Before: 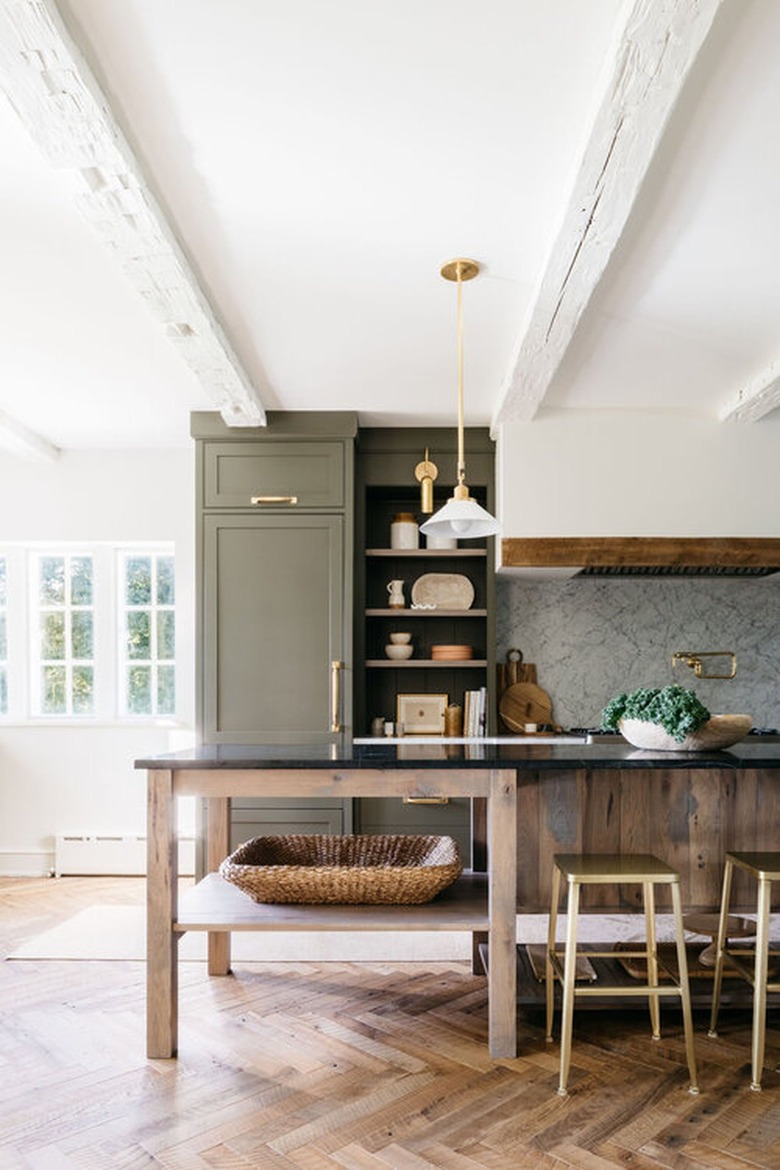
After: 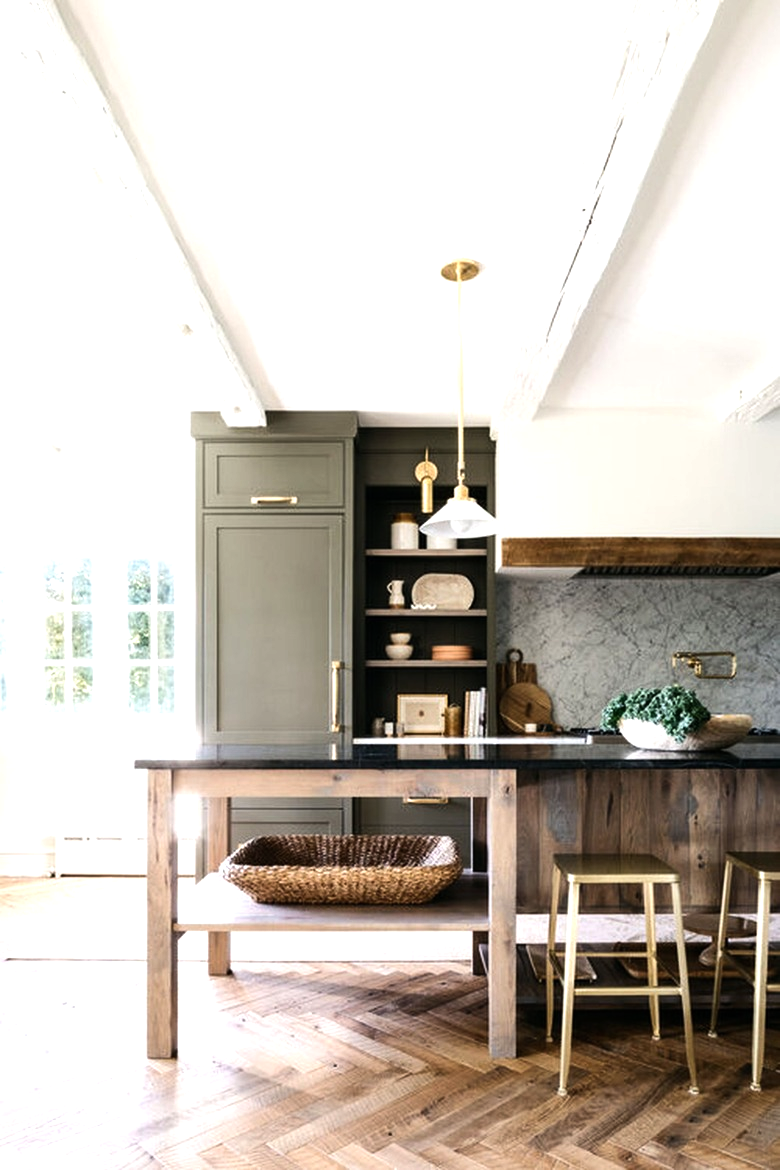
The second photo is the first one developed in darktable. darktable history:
tone equalizer: -8 EV -0.744 EV, -7 EV -0.694 EV, -6 EV -0.605 EV, -5 EV -0.368 EV, -3 EV 0.388 EV, -2 EV 0.6 EV, -1 EV 0.681 EV, +0 EV 0.734 EV, edges refinement/feathering 500, mask exposure compensation -1.57 EV, preserve details no
